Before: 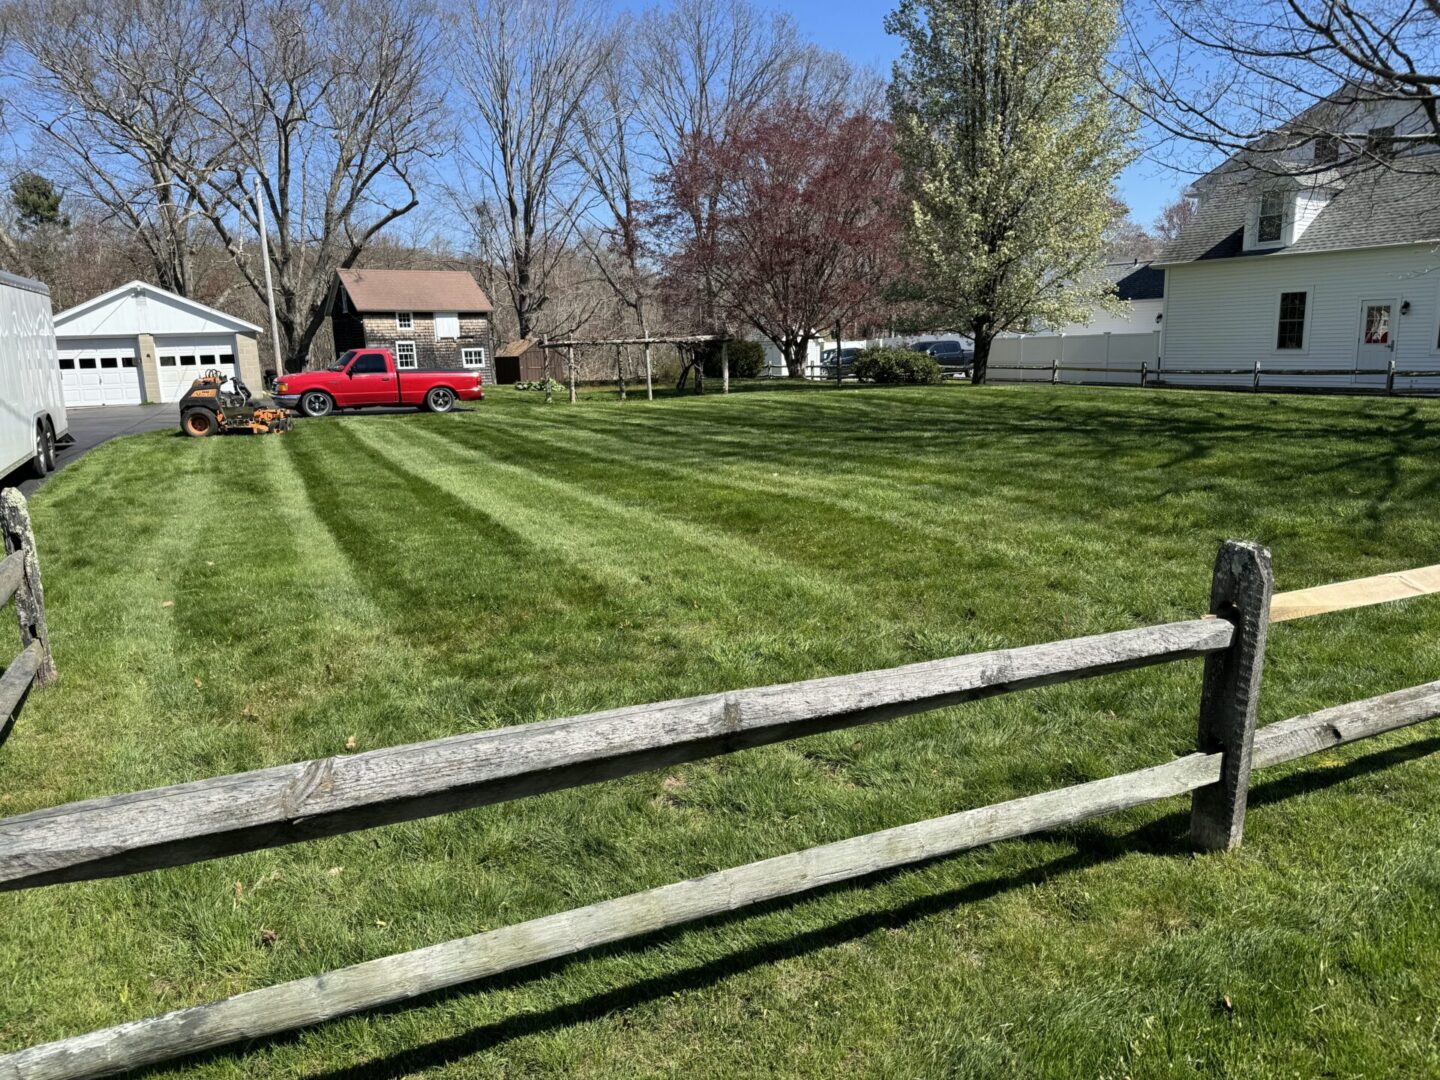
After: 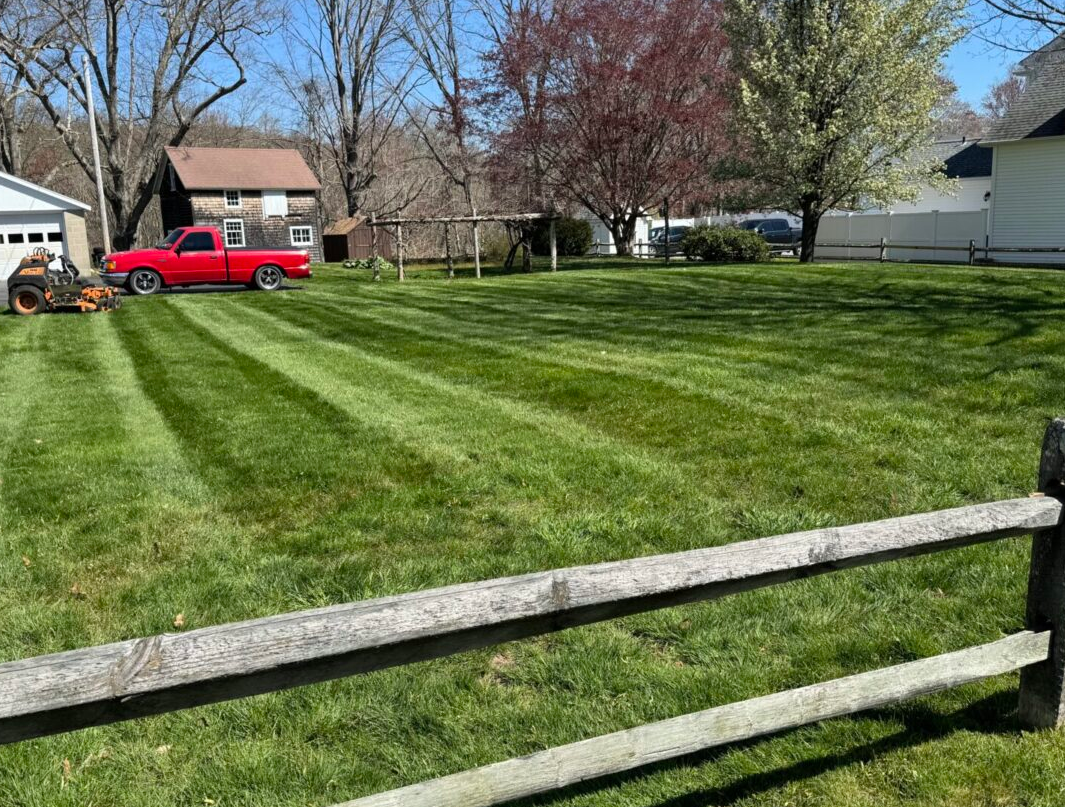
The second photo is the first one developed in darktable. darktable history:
crop and rotate: left 11.987%, top 11.365%, right 14.04%, bottom 13.885%
